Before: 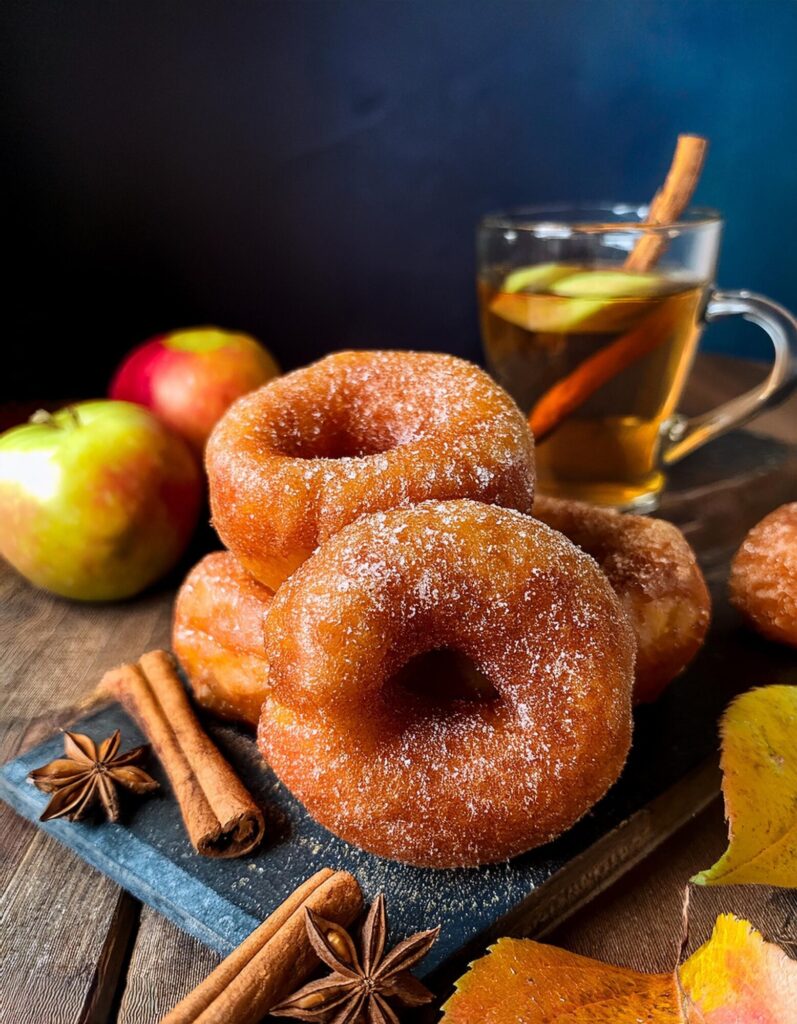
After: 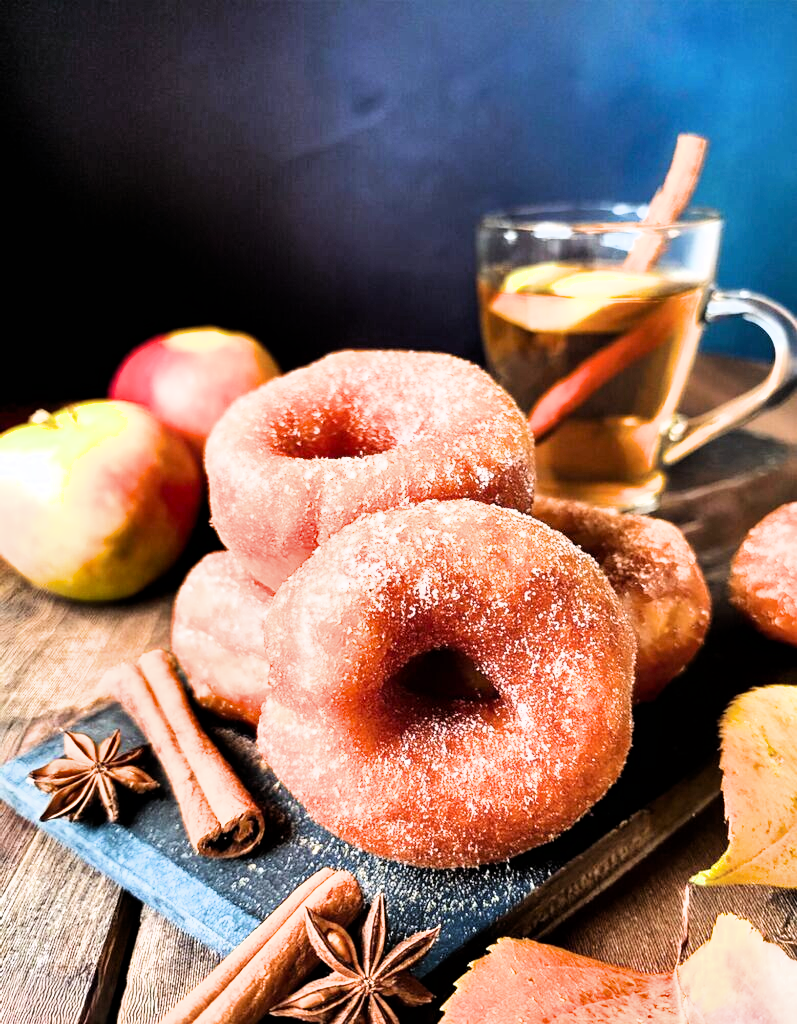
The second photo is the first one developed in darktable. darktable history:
exposure: black level correction 0, exposure 1.7 EV, compensate exposure bias true, compensate highlight preservation false
shadows and highlights: low approximation 0.01, soften with gaussian
filmic rgb: black relative exposure -16 EV, white relative exposure 6.29 EV, hardness 5.1, contrast 1.35
